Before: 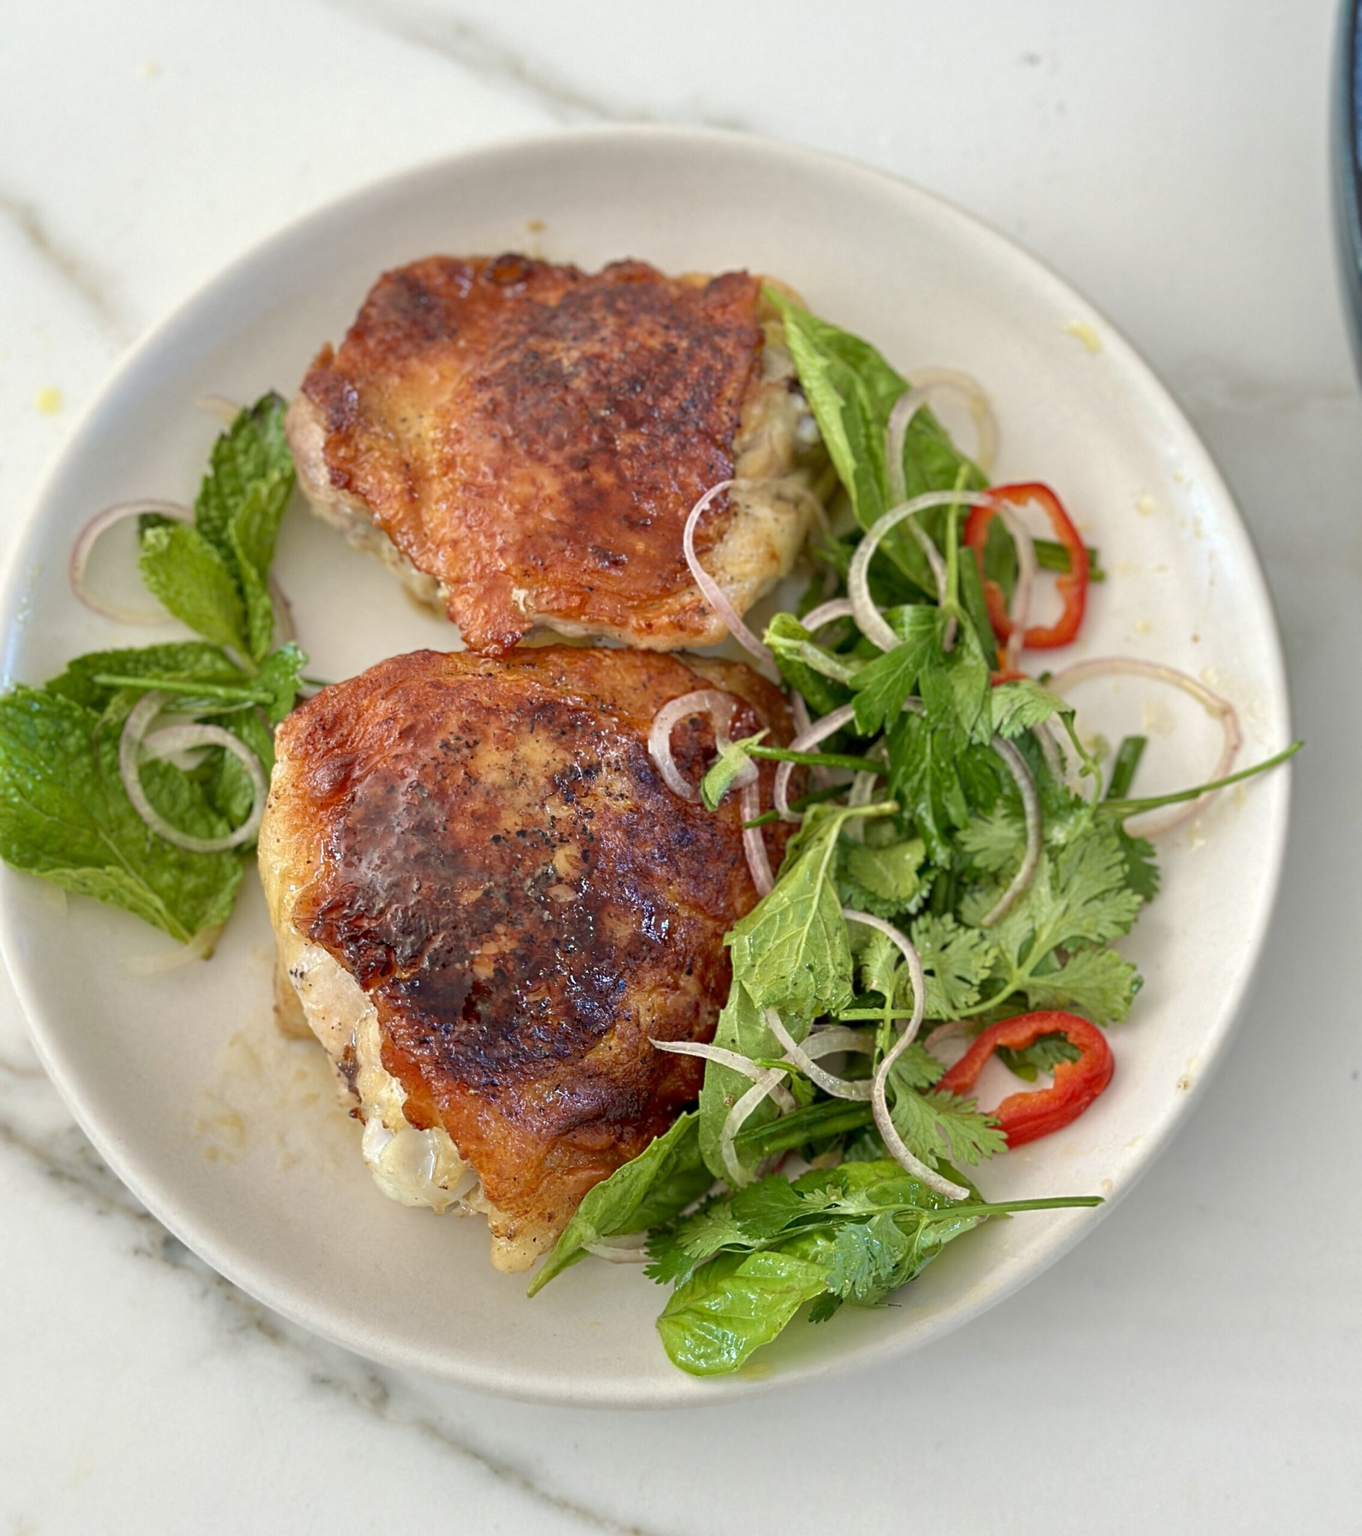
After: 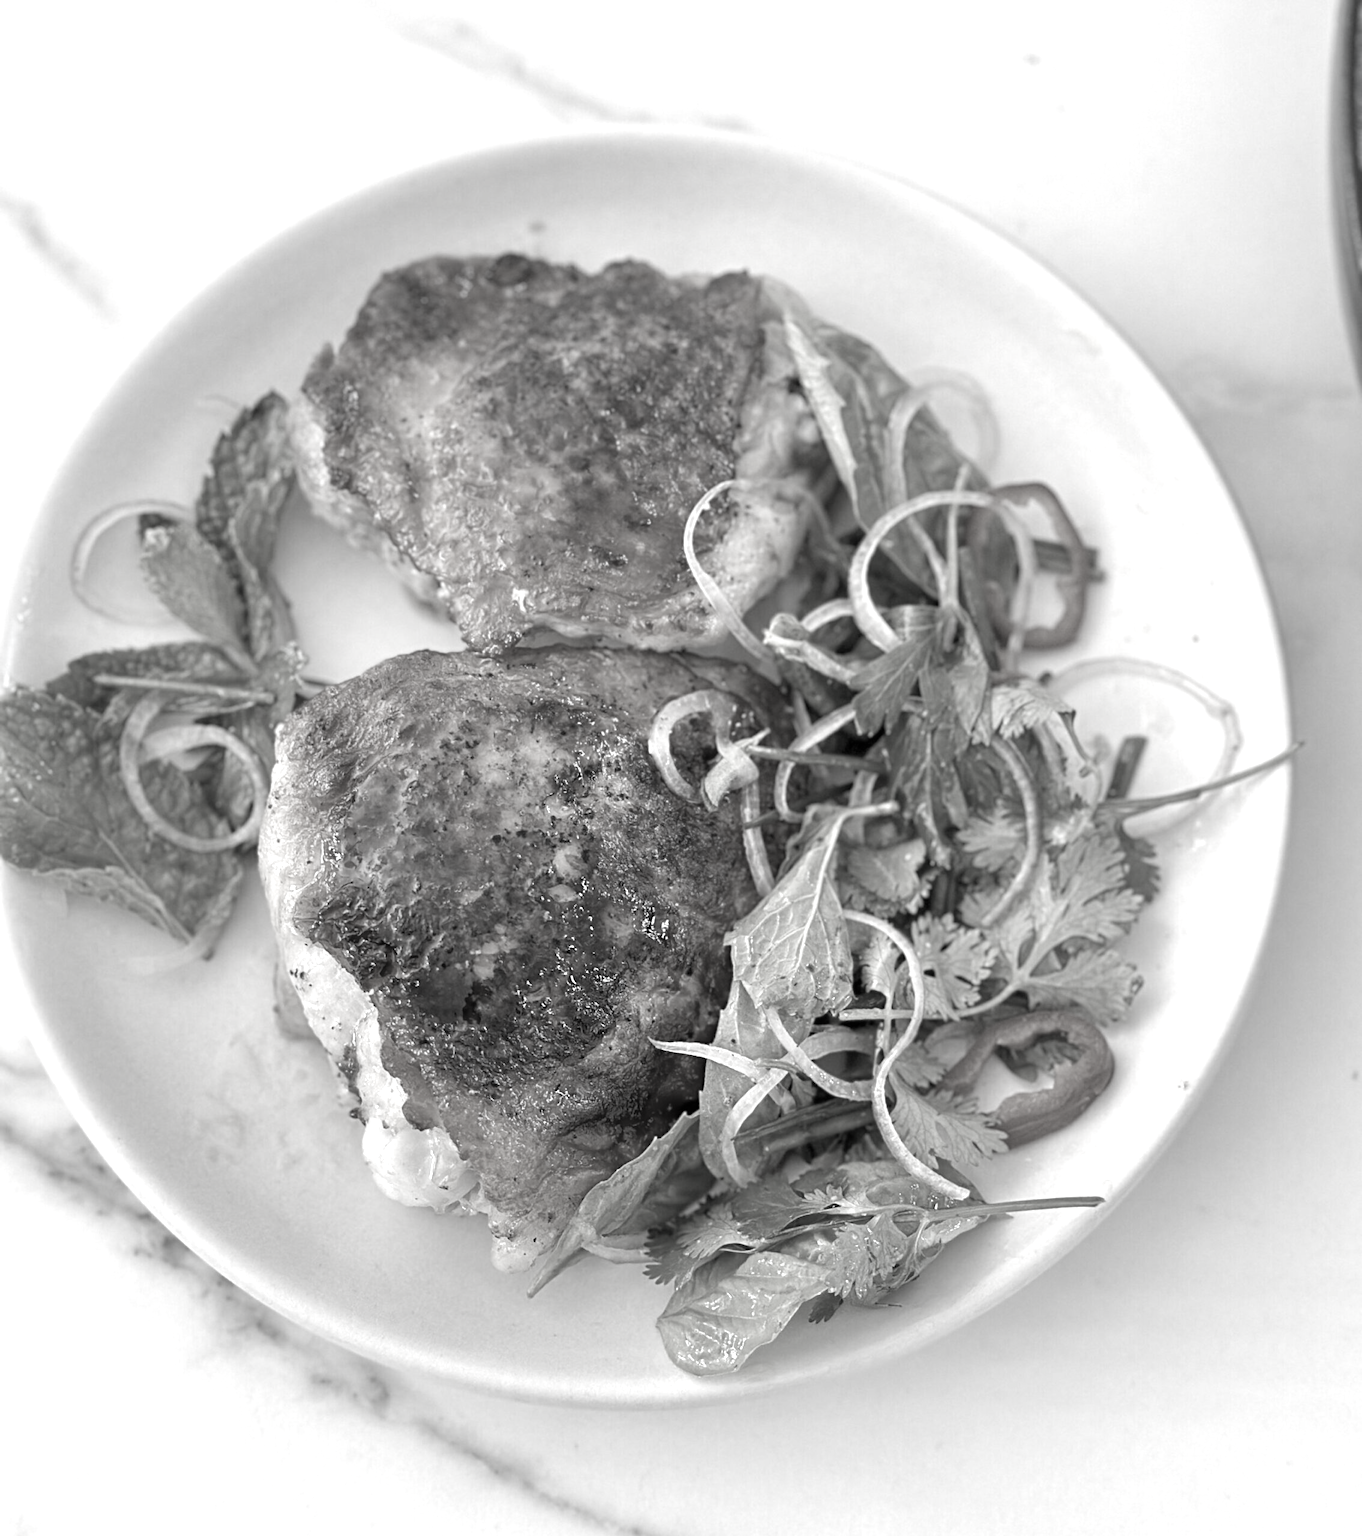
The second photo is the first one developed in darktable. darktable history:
contrast brightness saturation: saturation -0.983
exposure: black level correction 0, exposure 0.5 EV, compensate exposure bias true, compensate highlight preservation false
color balance rgb: perceptual saturation grading › global saturation 0.642%, global vibrance 15.375%
